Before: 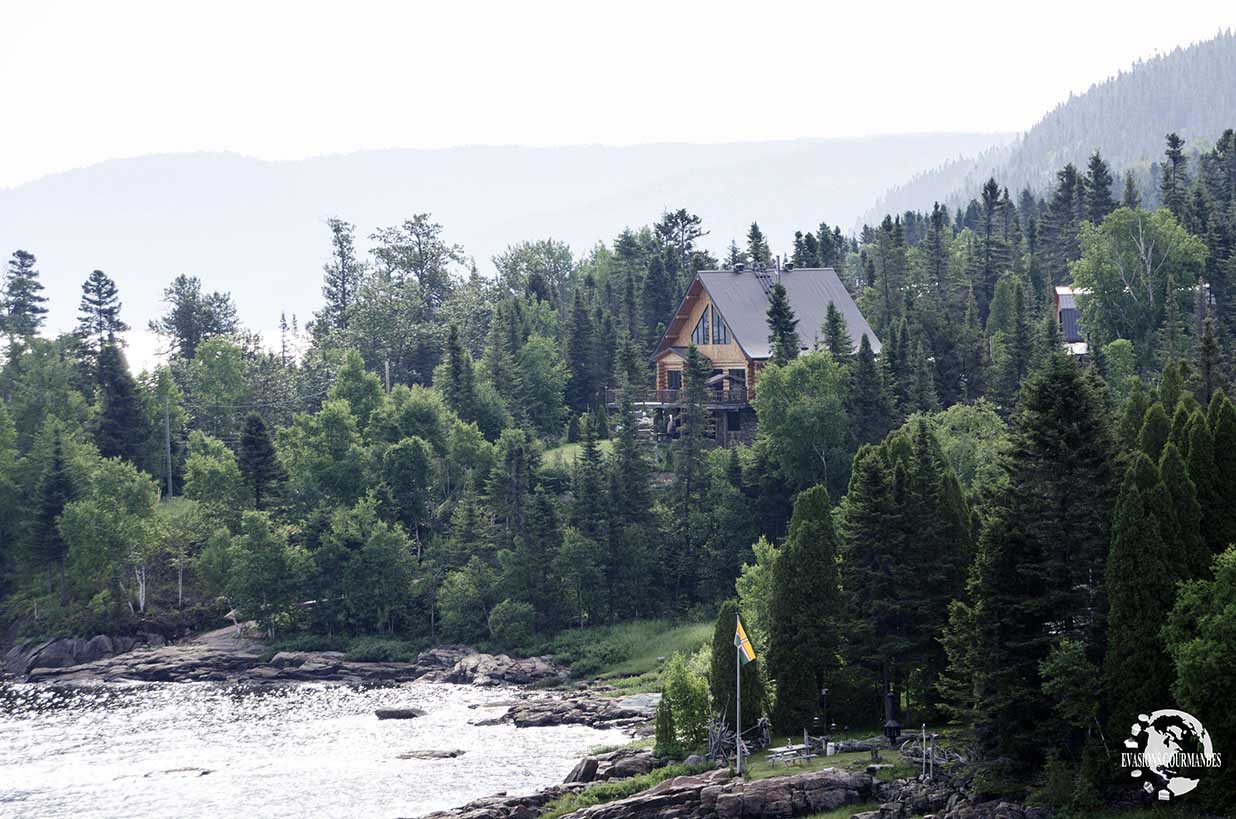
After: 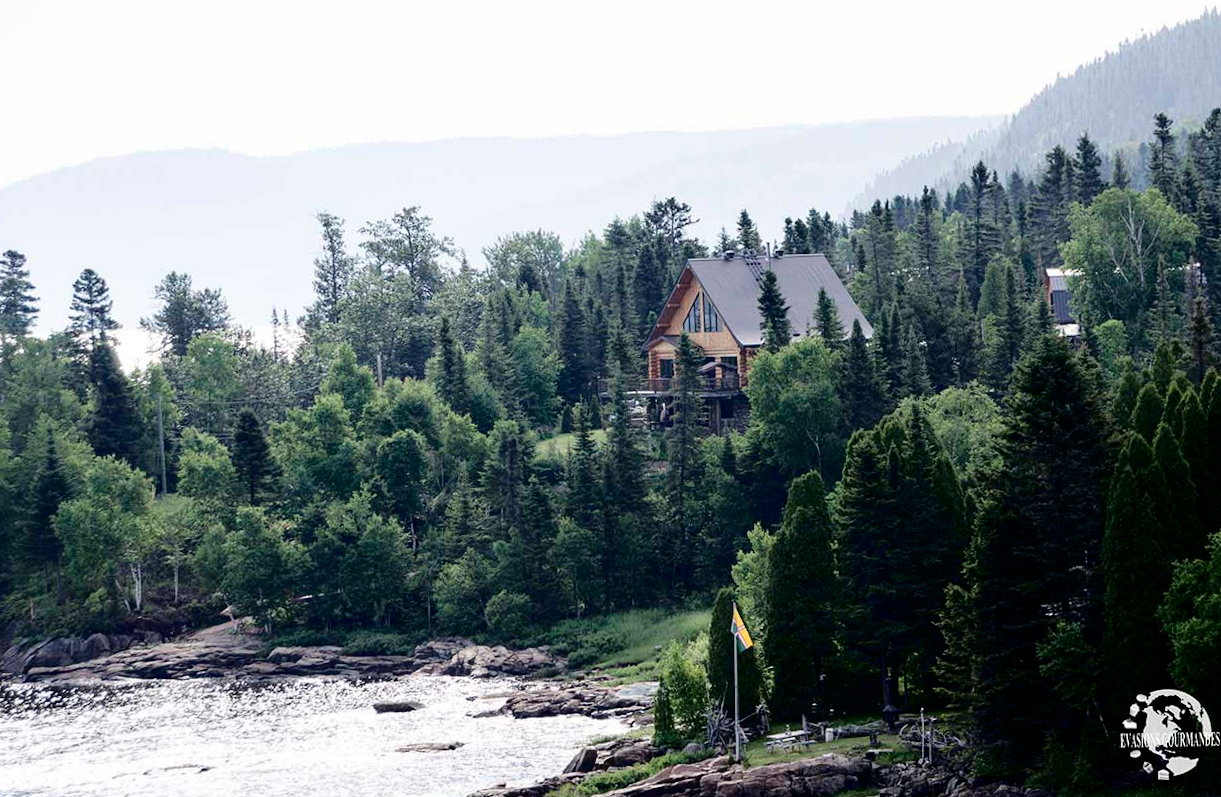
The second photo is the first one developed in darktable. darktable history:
rotate and perspective: rotation -1°, crop left 0.011, crop right 0.989, crop top 0.025, crop bottom 0.975
fill light: exposure -2 EV, width 8.6
